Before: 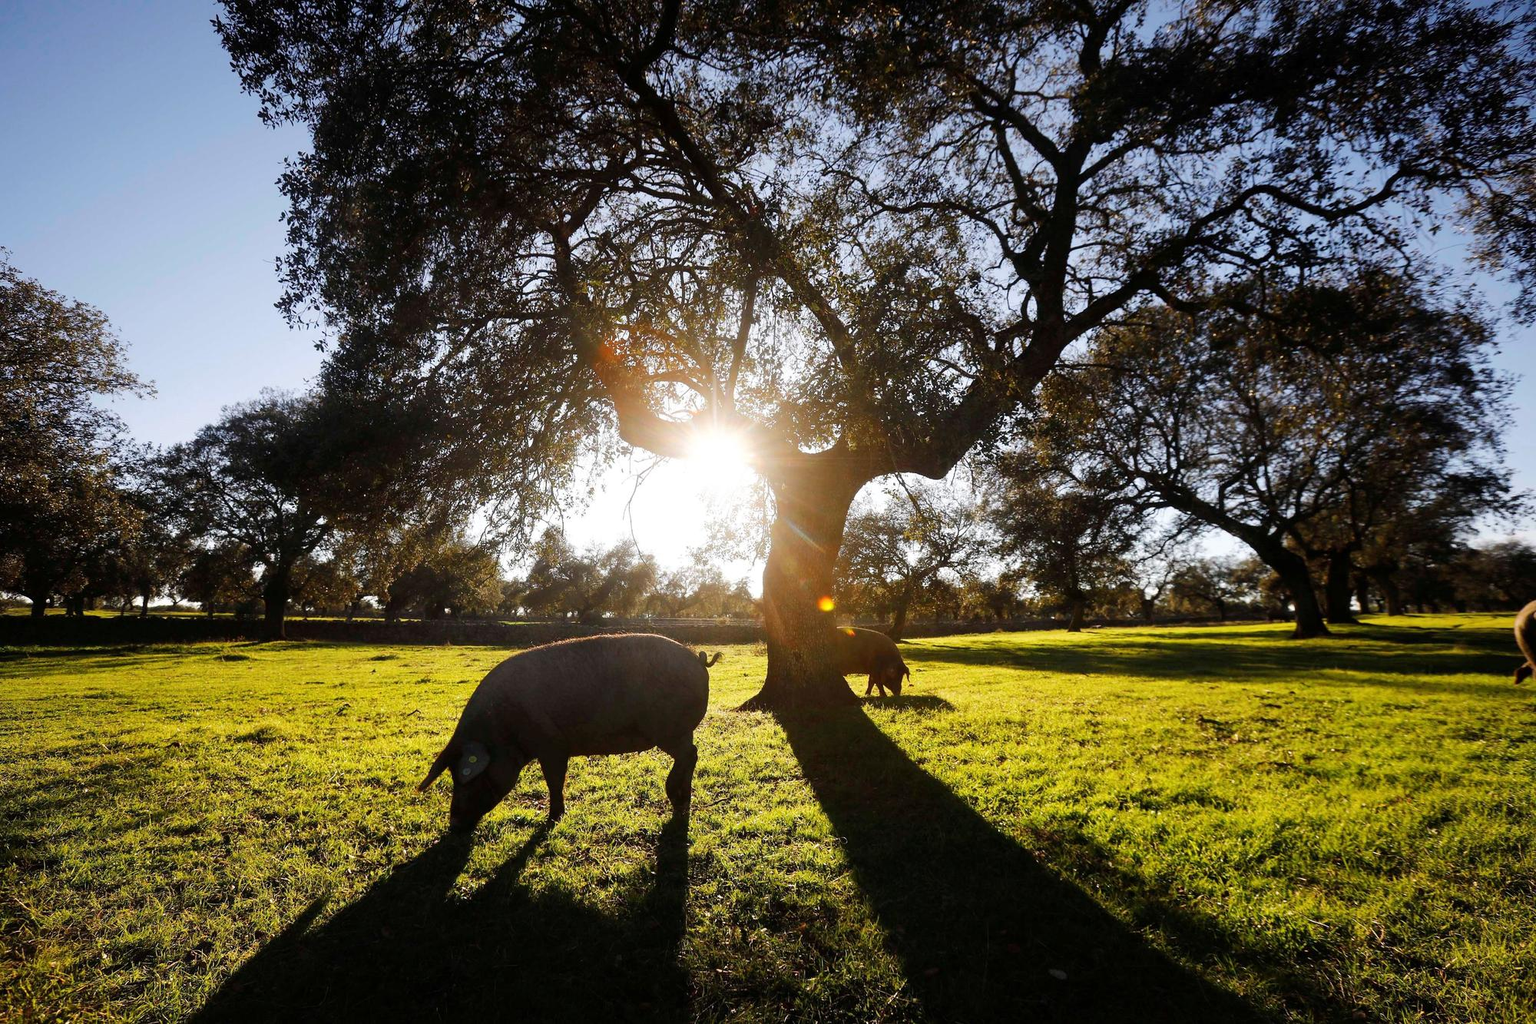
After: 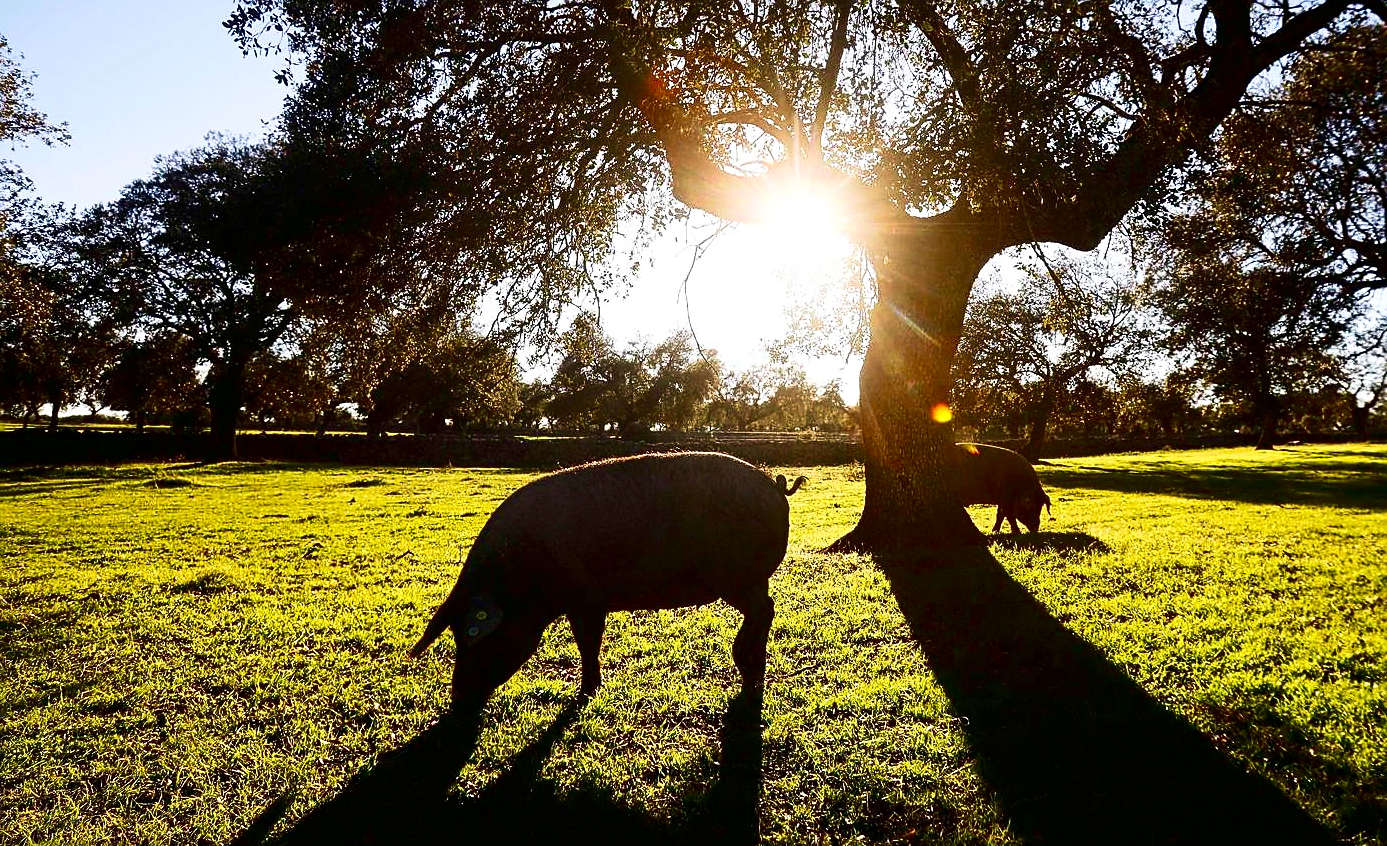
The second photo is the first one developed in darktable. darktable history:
contrast equalizer: octaves 7, y [[0.5, 0.5, 0.5, 0.512, 0.552, 0.62], [0.5 ×6], [0.5 ×4, 0.504, 0.553], [0 ×6], [0 ×6]]
velvia: strength 44.73%
shadows and highlights: shadows -1, highlights 40.23
sharpen: on, module defaults
contrast brightness saturation: contrast 0.21, brightness -0.113, saturation 0.212
crop: left 6.748%, top 28.006%, right 23.876%, bottom 8.464%
